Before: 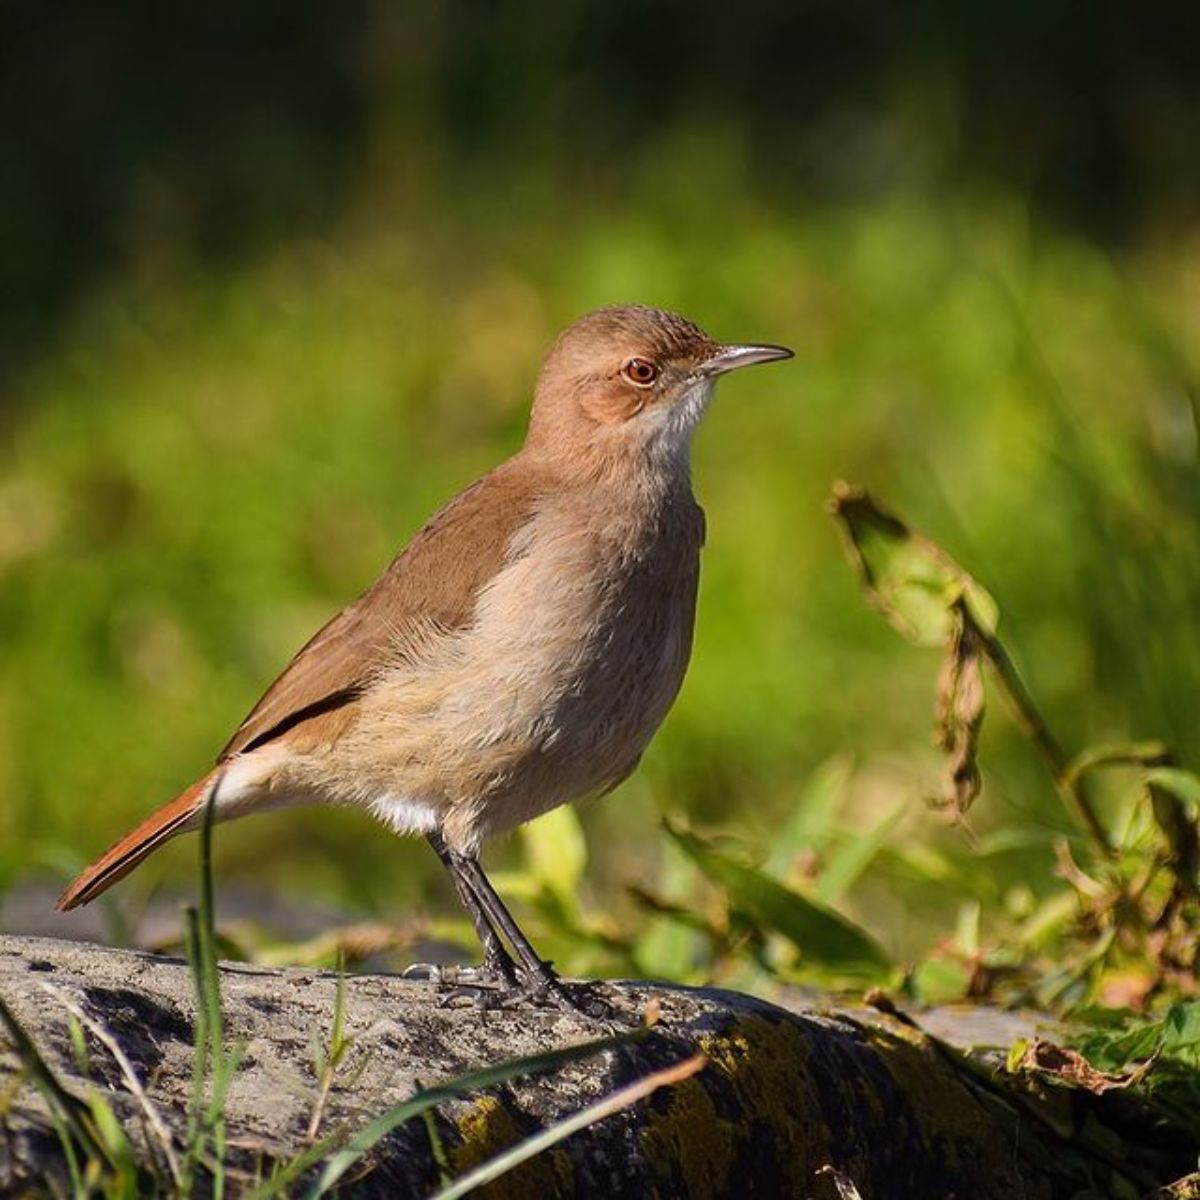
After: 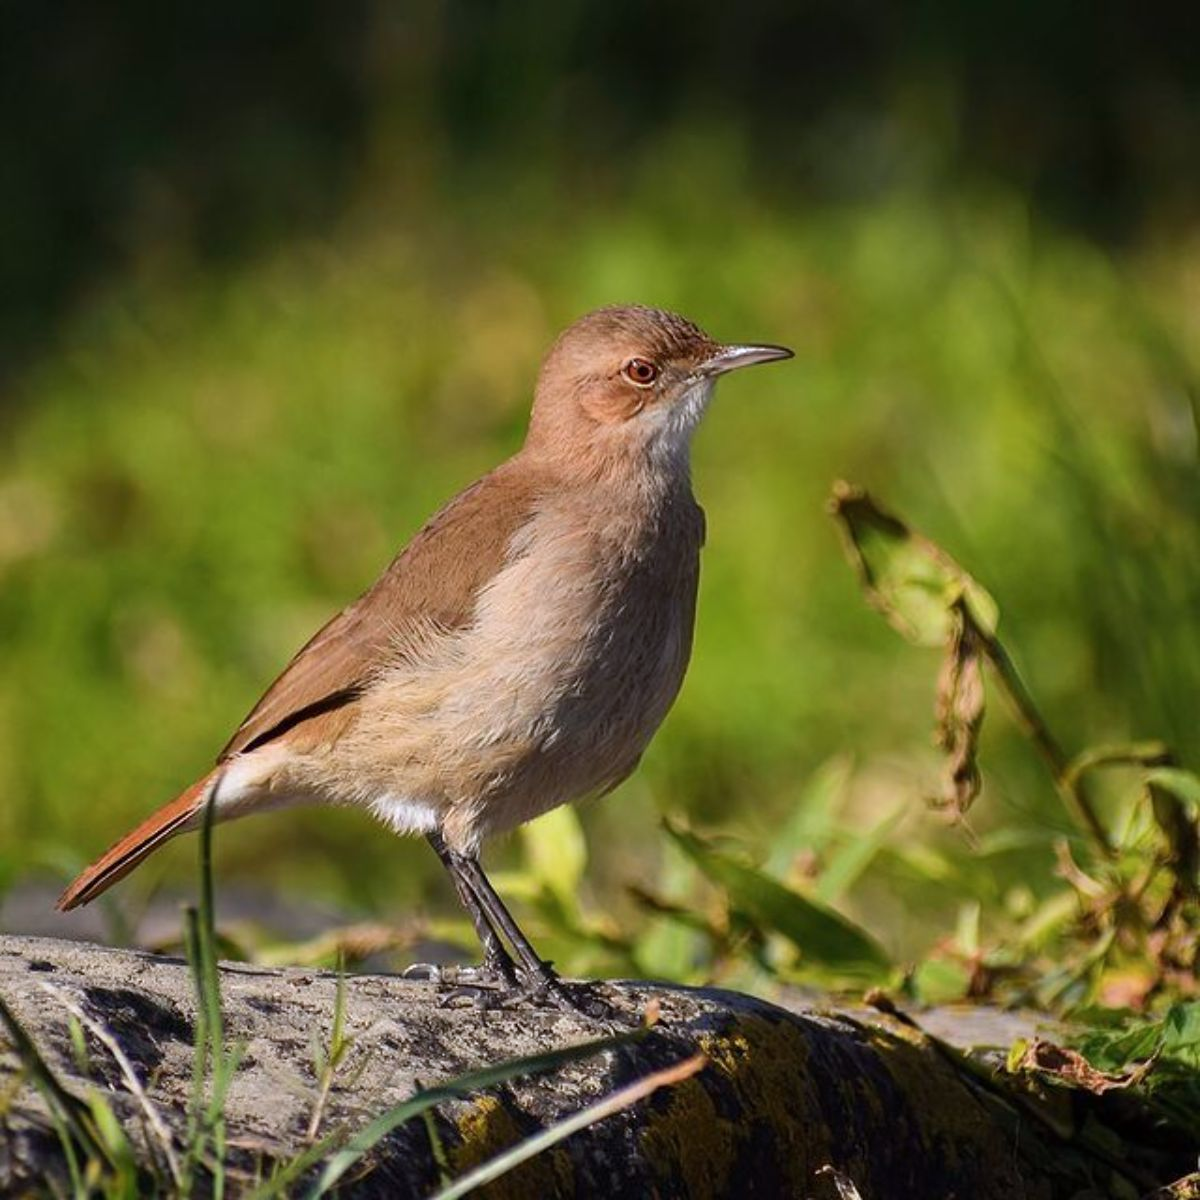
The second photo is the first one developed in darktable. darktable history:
color correction: highlights a* -0.156, highlights b* -5.27, shadows a* -0.133, shadows b* -0.135
